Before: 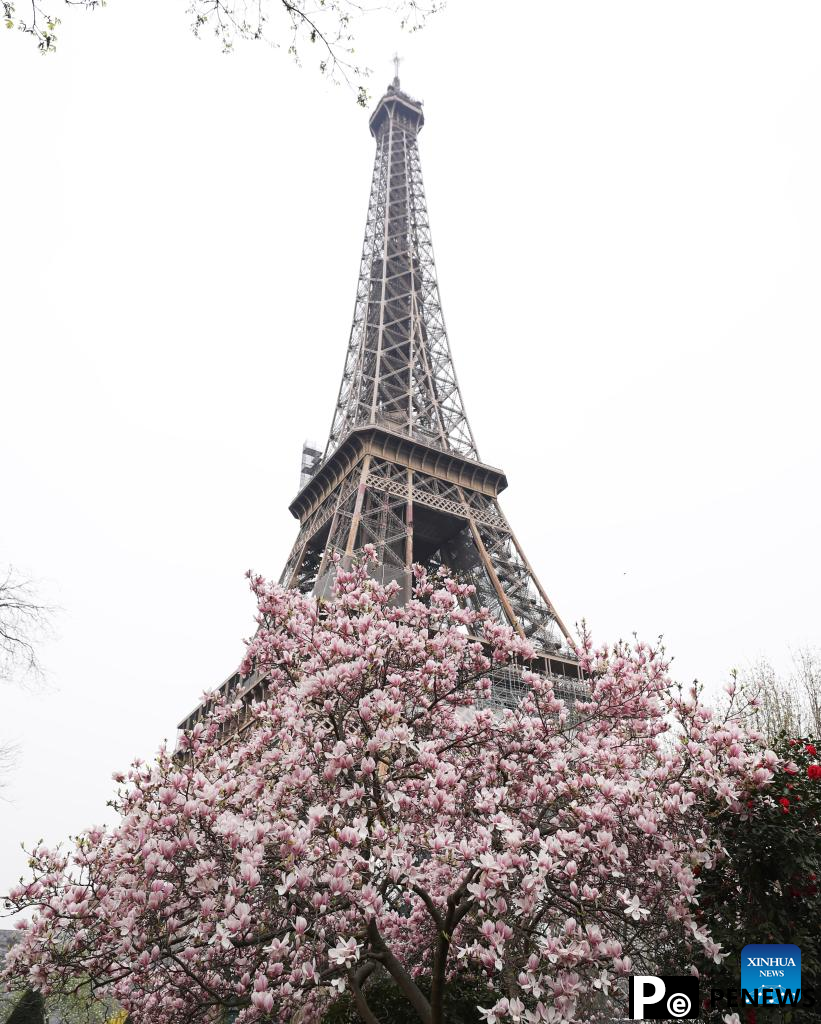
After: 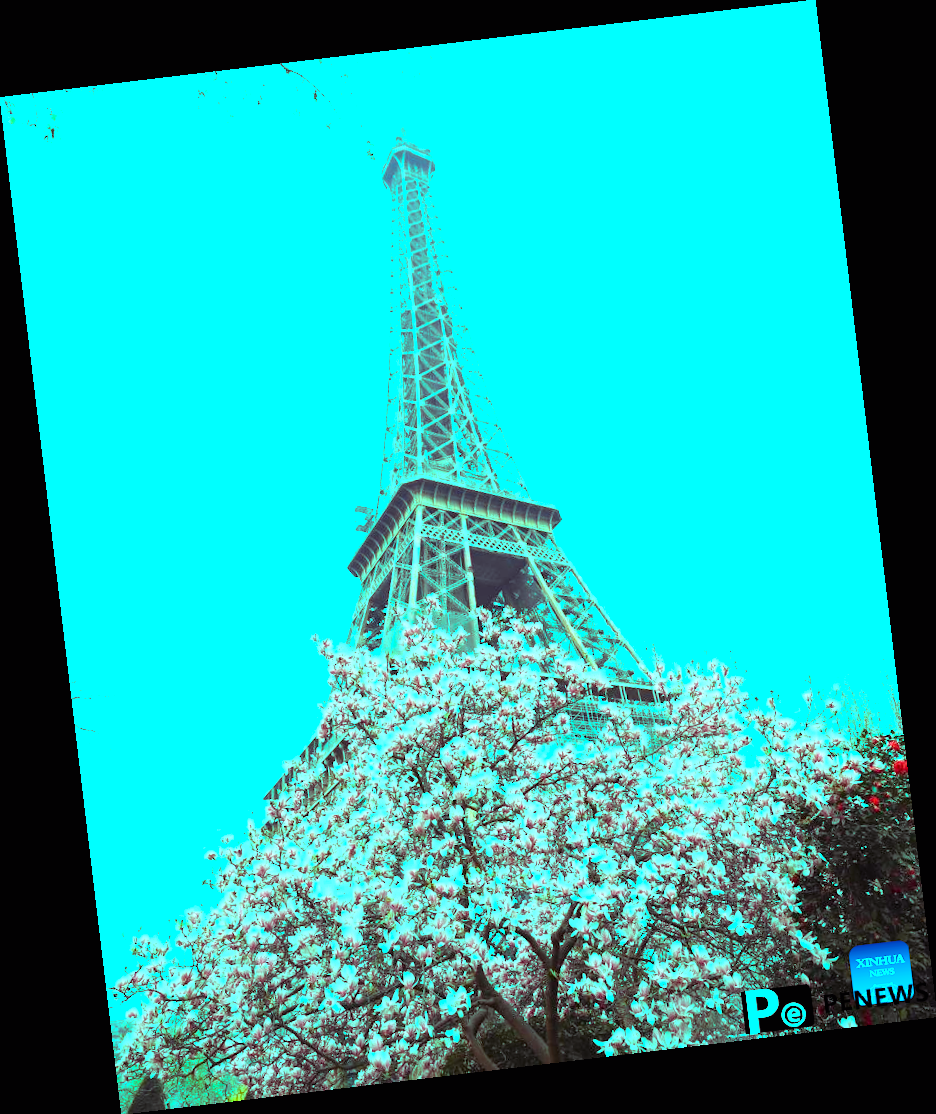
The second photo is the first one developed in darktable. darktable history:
color balance rgb: shadows lift › luminance 0.49%, shadows lift › chroma 6.83%, shadows lift › hue 300.29°, power › hue 208.98°, highlights gain › luminance 20.24%, highlights gain › chroma 13.17%, highlights gain › hue 173.85°, perceptual saturation grading › global saturation 18.05%
exposure: black level correction 0, exposure 1 EV, compensate exposure bias true, compensate highlight preservation false
rotate and perspective: rotation -6.83°, automatic cropping off
